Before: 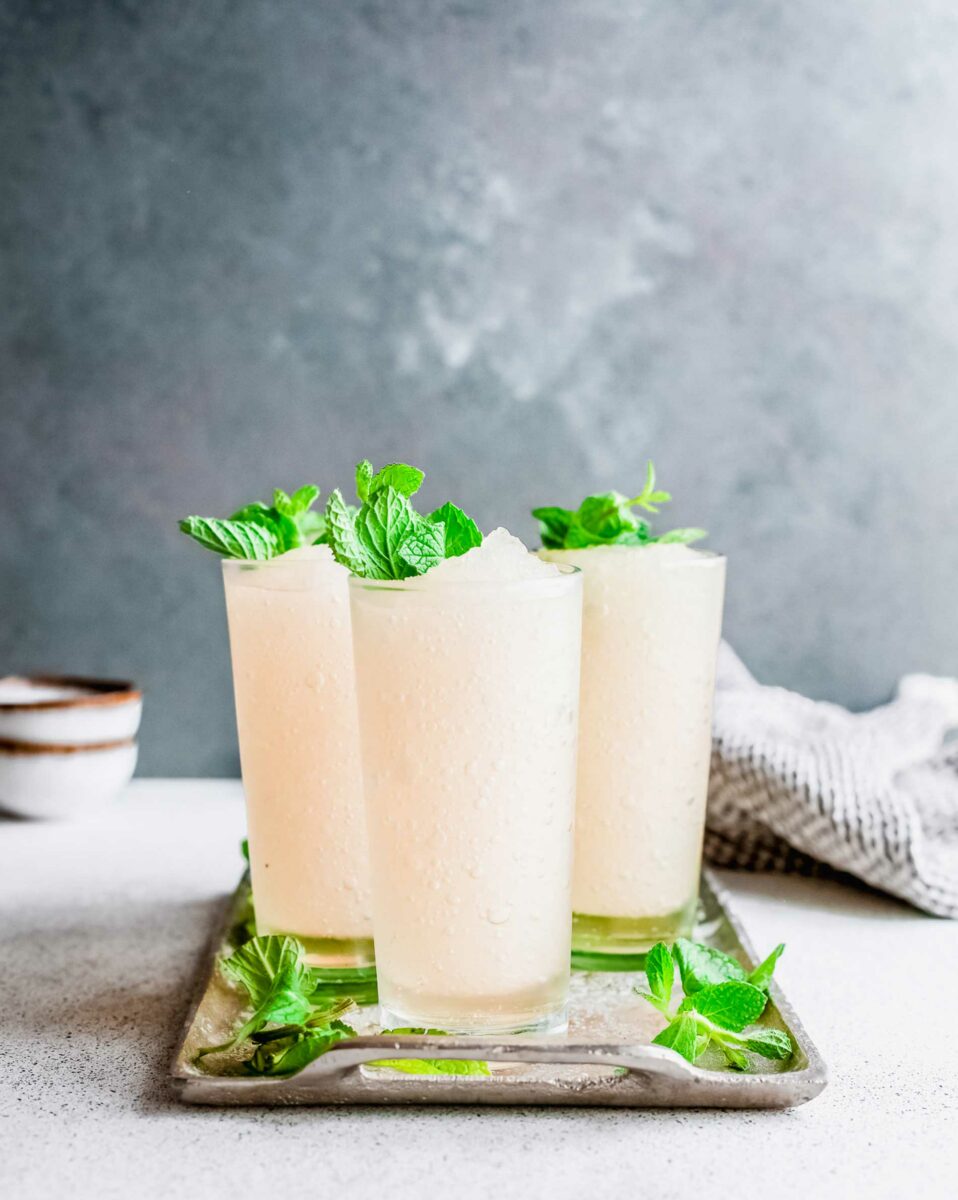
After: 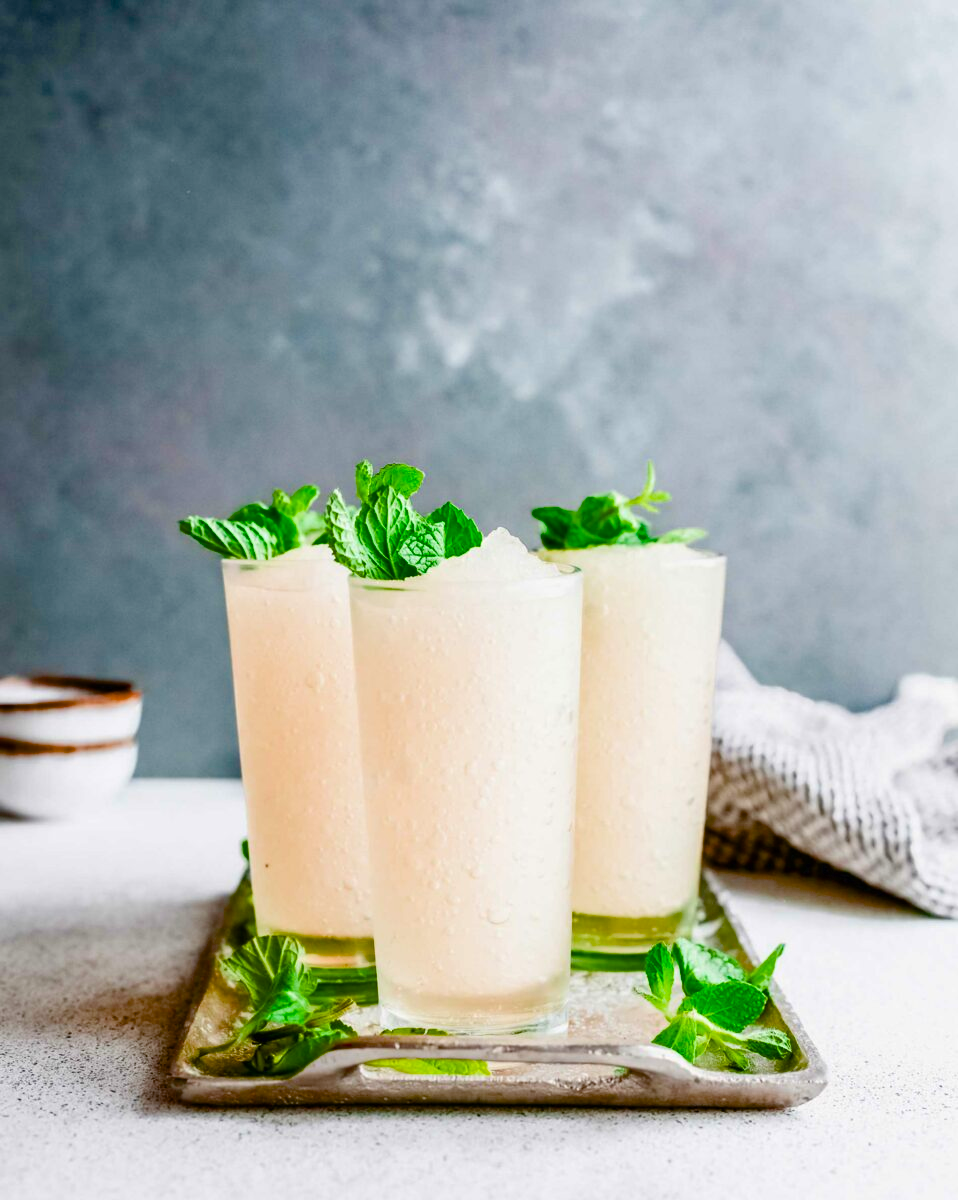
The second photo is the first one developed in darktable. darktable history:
color balance rgb: perceptual saturation grading › global saturation 34.832%, perceptual saturation grading › highlights -25.305%, perceptual saturation grading › shadows 49.95%, global vibrance 10.087%, saturation formula JzAzBz (2021)
